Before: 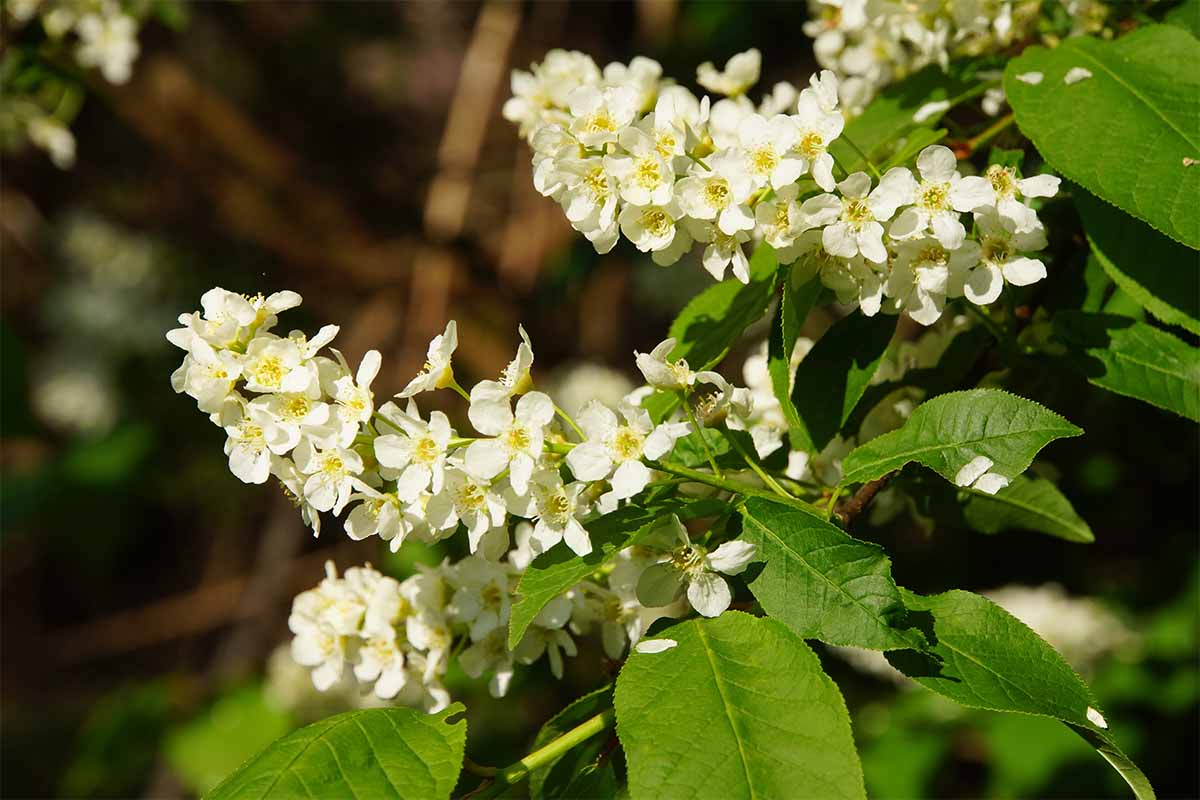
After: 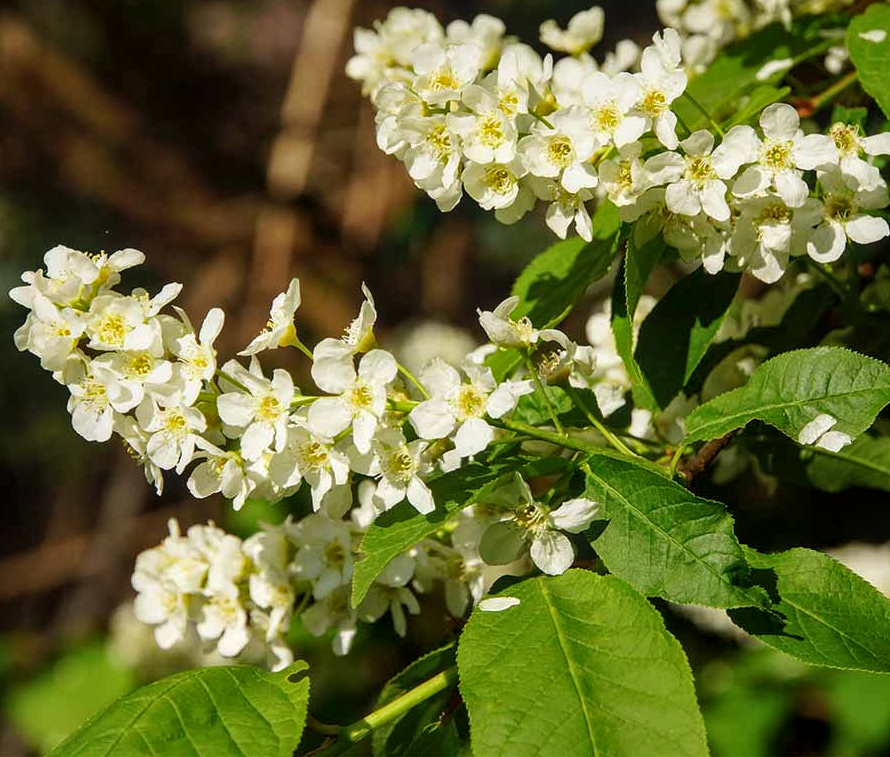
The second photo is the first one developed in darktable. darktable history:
local contrast: on, module defaults
crop and rotate: left 13.15%, top 5.251%, right 12.609%
